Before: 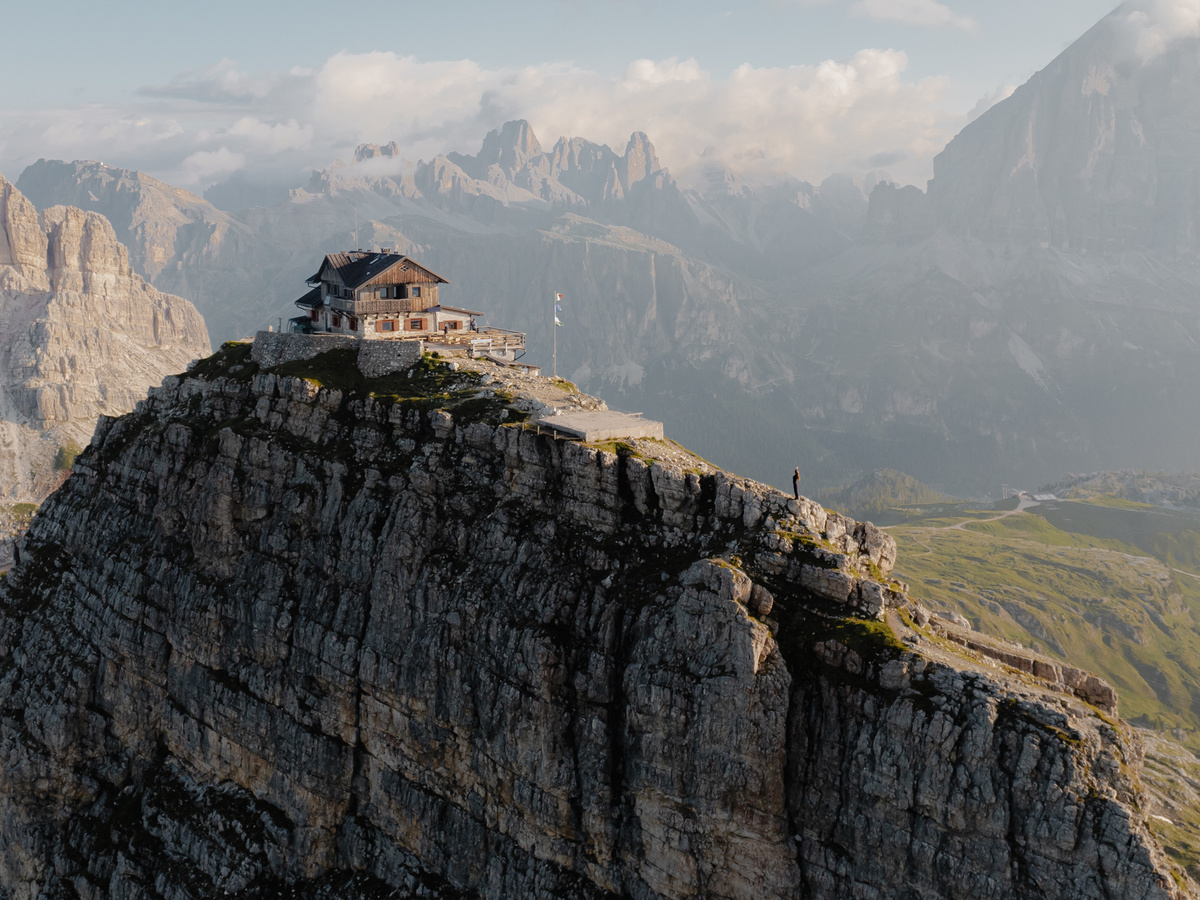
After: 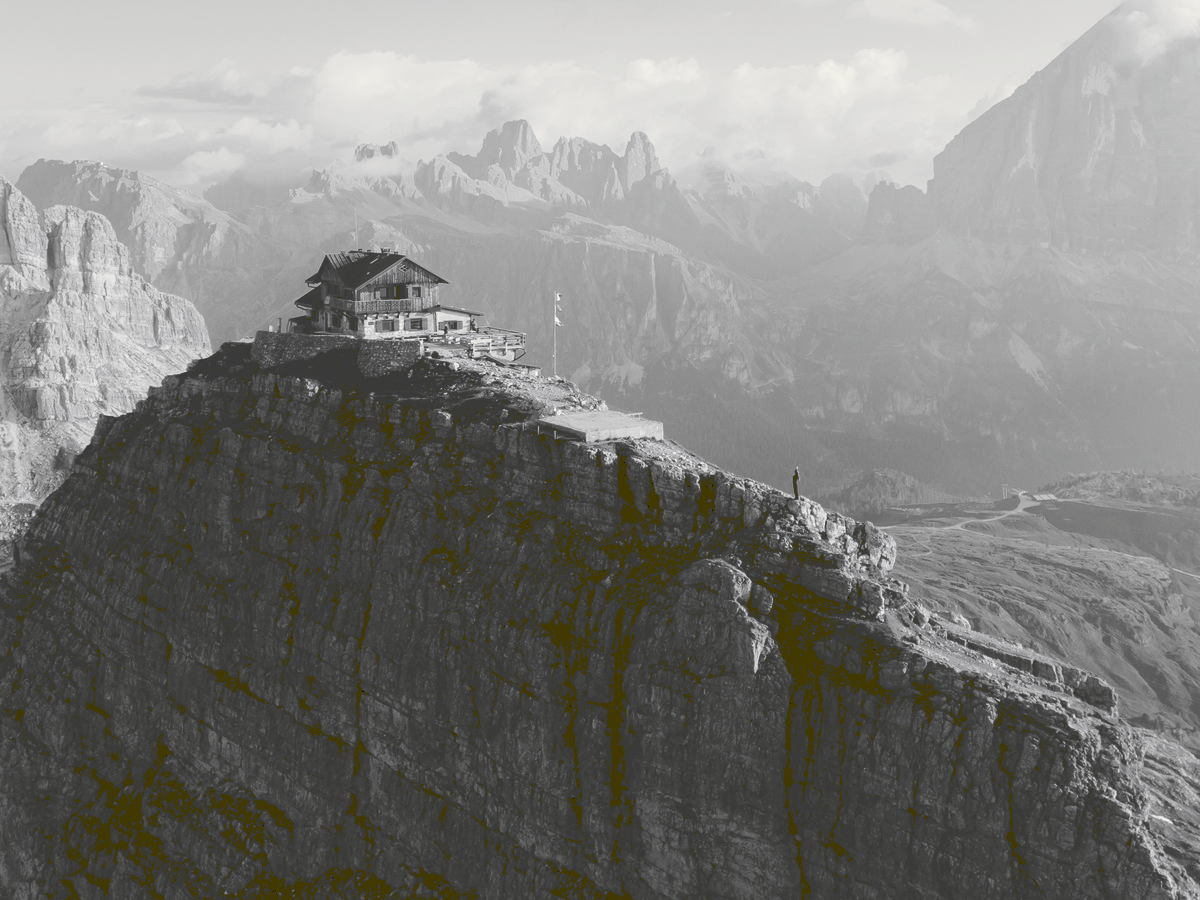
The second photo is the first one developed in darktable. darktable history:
tone curve: curves: ch0 [(0, 0) (0.003, 0.24) (0.011, 0.24) (0.025, 0.24) (0.044, 0.244) (0.069, 0.244) (0.1, 0.252) (0.136, 0.264) (0.177, 0.274) (0.224, 0.284) (0.277, 0.313) (0.335, 0.361) (0.399, 0.415) (0.468, 0.498) (0.543, 0.595) (0.623, 0.695) (0.709, 0.793) (0.801, 0.883) (0.898, 0.942) (1, 1)], preserve colors none
color look up table: target L [101.28, 100.32, 88.12, 88.82, 85.98, 82.41, 70.73, 60.56, 65.74, 54.76, 53.98, 35.72, 15.16, 2.742, 201.26, 88.82, 77.34, 73.31, 68.99, 63.98, 44, 51.22, 33.6, 51.22, 30.16, 29.73, 13.23, 7.247, 100, 90.24, 72.21, 73.31, 44.41, 51.22, 65.99, 55.54, 49.64, 37.41, 32.32, 29.29, 25.32, 22.62, 7.247, 61.45, 53.09, 52.41, 45.36, 31.89, 15.16], target a [0.001, 0.001, -0.002, -0.001, -0.002, -0.002, 0, 0, 0.001, 0.001, 0.001, 0, -0.132, -0.307, 0, -0.001, 0, 0, 0.001, 0, 0.001, 0 ×5, -0.002, -0.55, -1.004, -0.003, 0 ×4, 0.001, 0.001, 0.001, 0, 0, 0, -0.001, -0.126, -0.55, 0.001, 0.001, 0, 0.001, 0, -0.132], target b [-0.003, -0.003, 0.023, 0.002, 0.024, 0.024, 0.002, 0.002, -0.005, -0.004, -0.003, -0.003, 1.672, 3.782, -0.001, 0.002, 0.002, 0.002, -0.005, 0.001, -0.004, 0.001, 0, 0.001, 0.001, 0.001, 0.013, 6.778, 13.22, 0.024, 0.002, 0.002, 0, 0.001, -0.005, -0.004, -0.004, 0.001, 0, 0.001, 0.011, 1.581, 6.778, -0.004, -0.003, 0.001, -0.004, 0.001, 1.672], num patches 49
